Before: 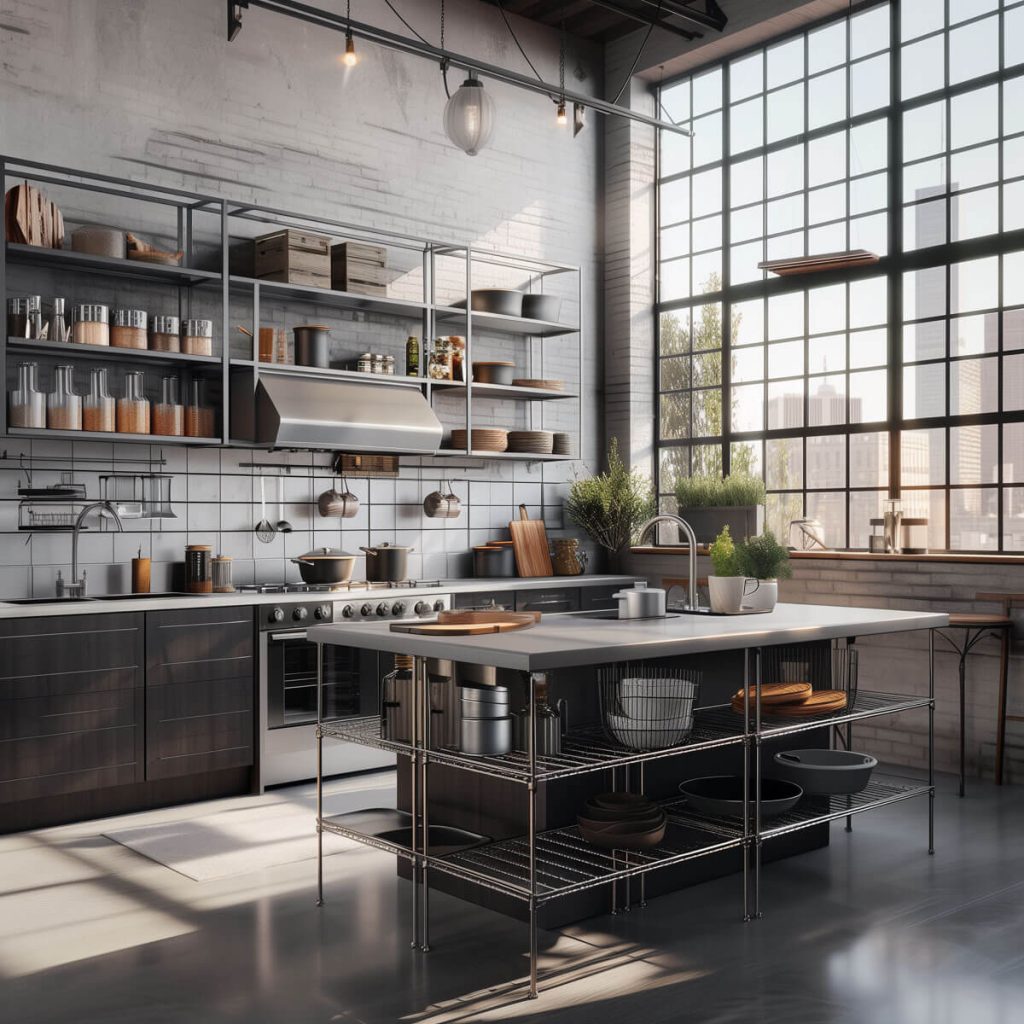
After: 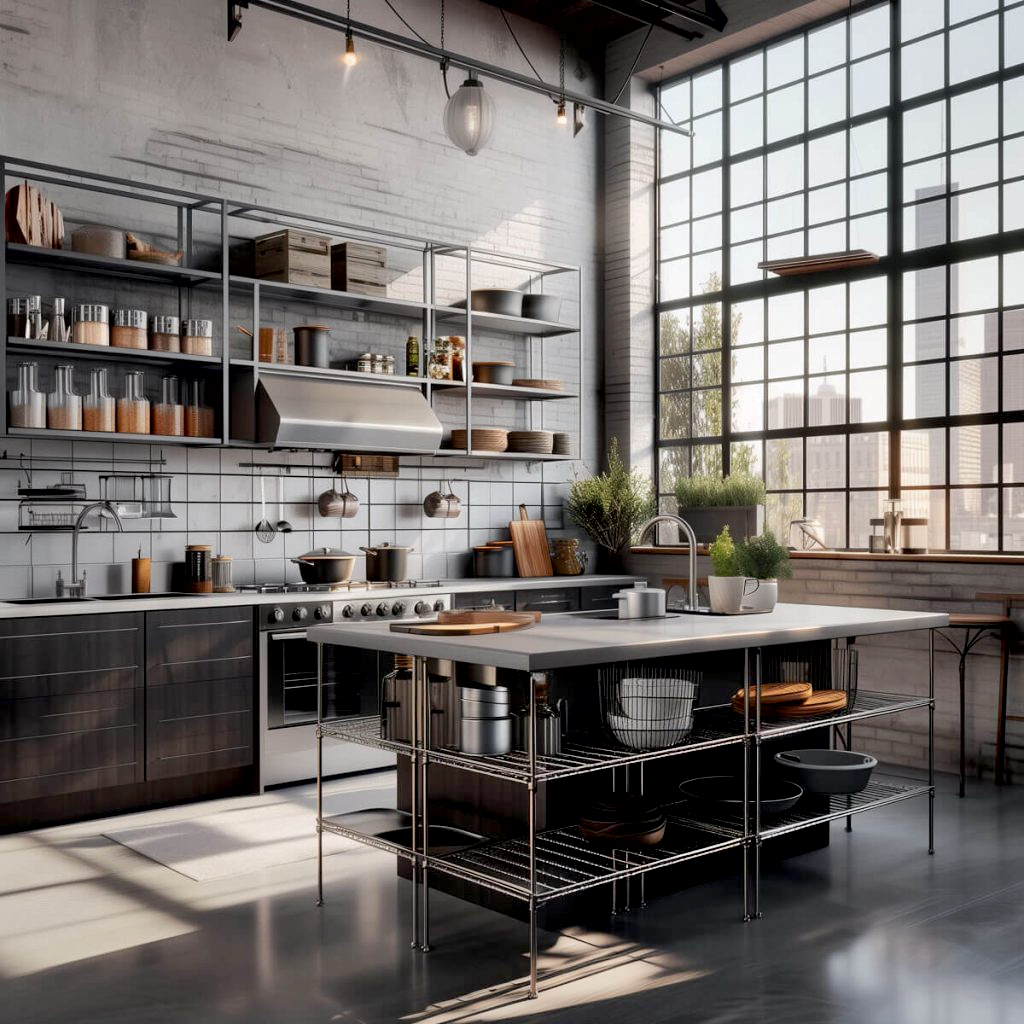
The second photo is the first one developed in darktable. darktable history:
shadows and highlights: highlights color adjustment 0%, low approximation 0.01, soften with gaussian
exposure: black level correction 0.01, exposure 0.011 EV, compensate highlight preservation false
